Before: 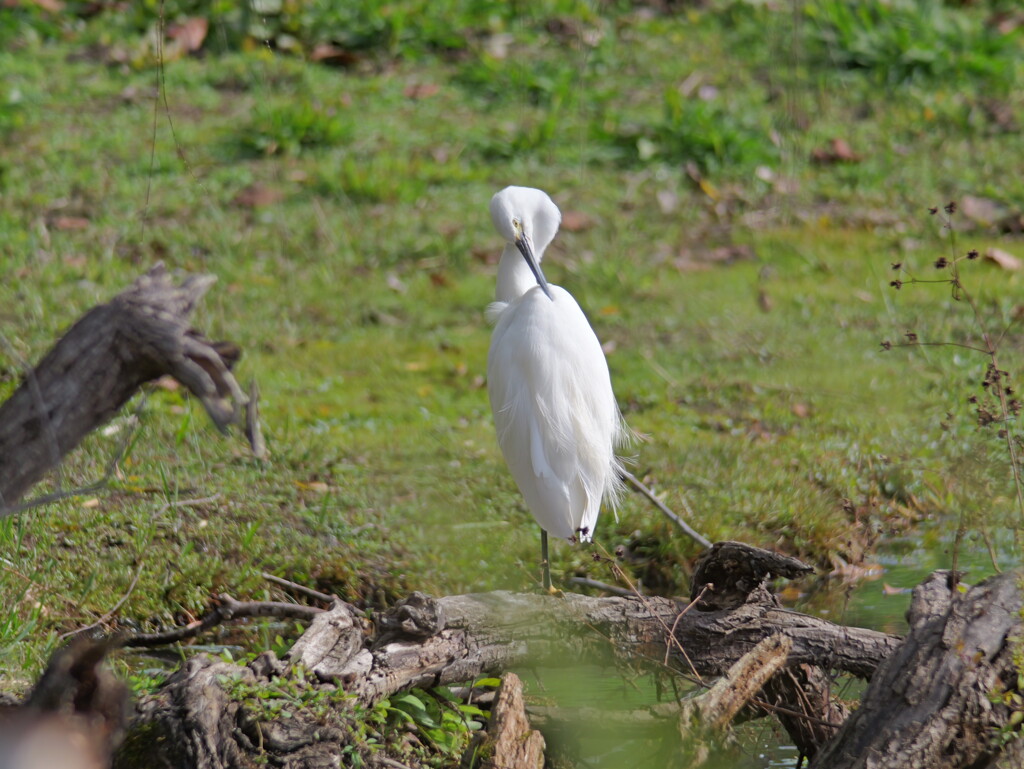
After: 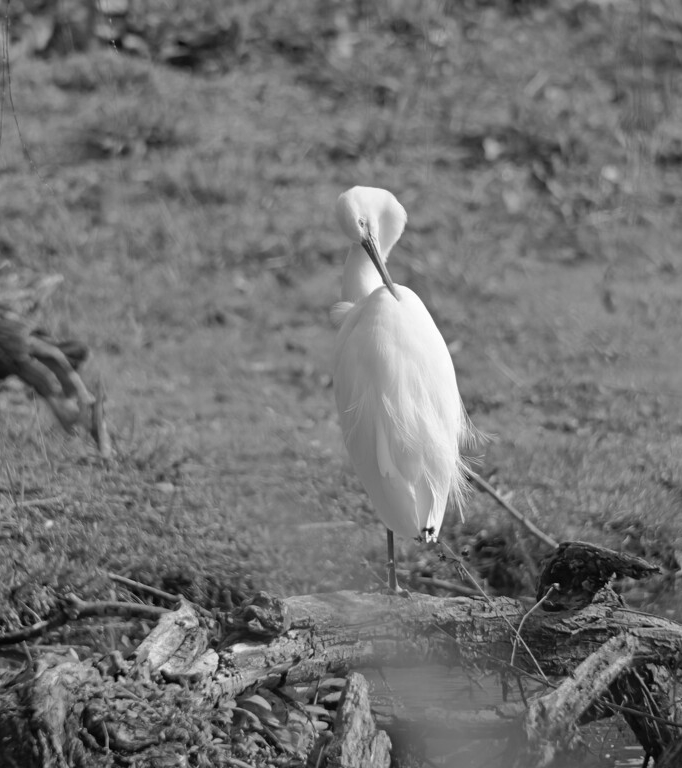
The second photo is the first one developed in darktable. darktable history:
color correction: highlights a* -12.64, highlights b* -18.1, saturation 0.7
color calibration: illuminant as shot in camera, x 0.358, y 0.373, temperature 4628.91 K
crop and rotate: left 15.055%, right 18.278%
monochrome: on, module defaults
color balance: output saturation 110%
color balance rgb: shadows lift › hue 87.51°, highlights gain › chroma 1.62%, highlights gain › hue 55.1°, global offset › chroma 0.06%, global offset › hue 253.66°, linear chroma grading › global chroma 0.5%
